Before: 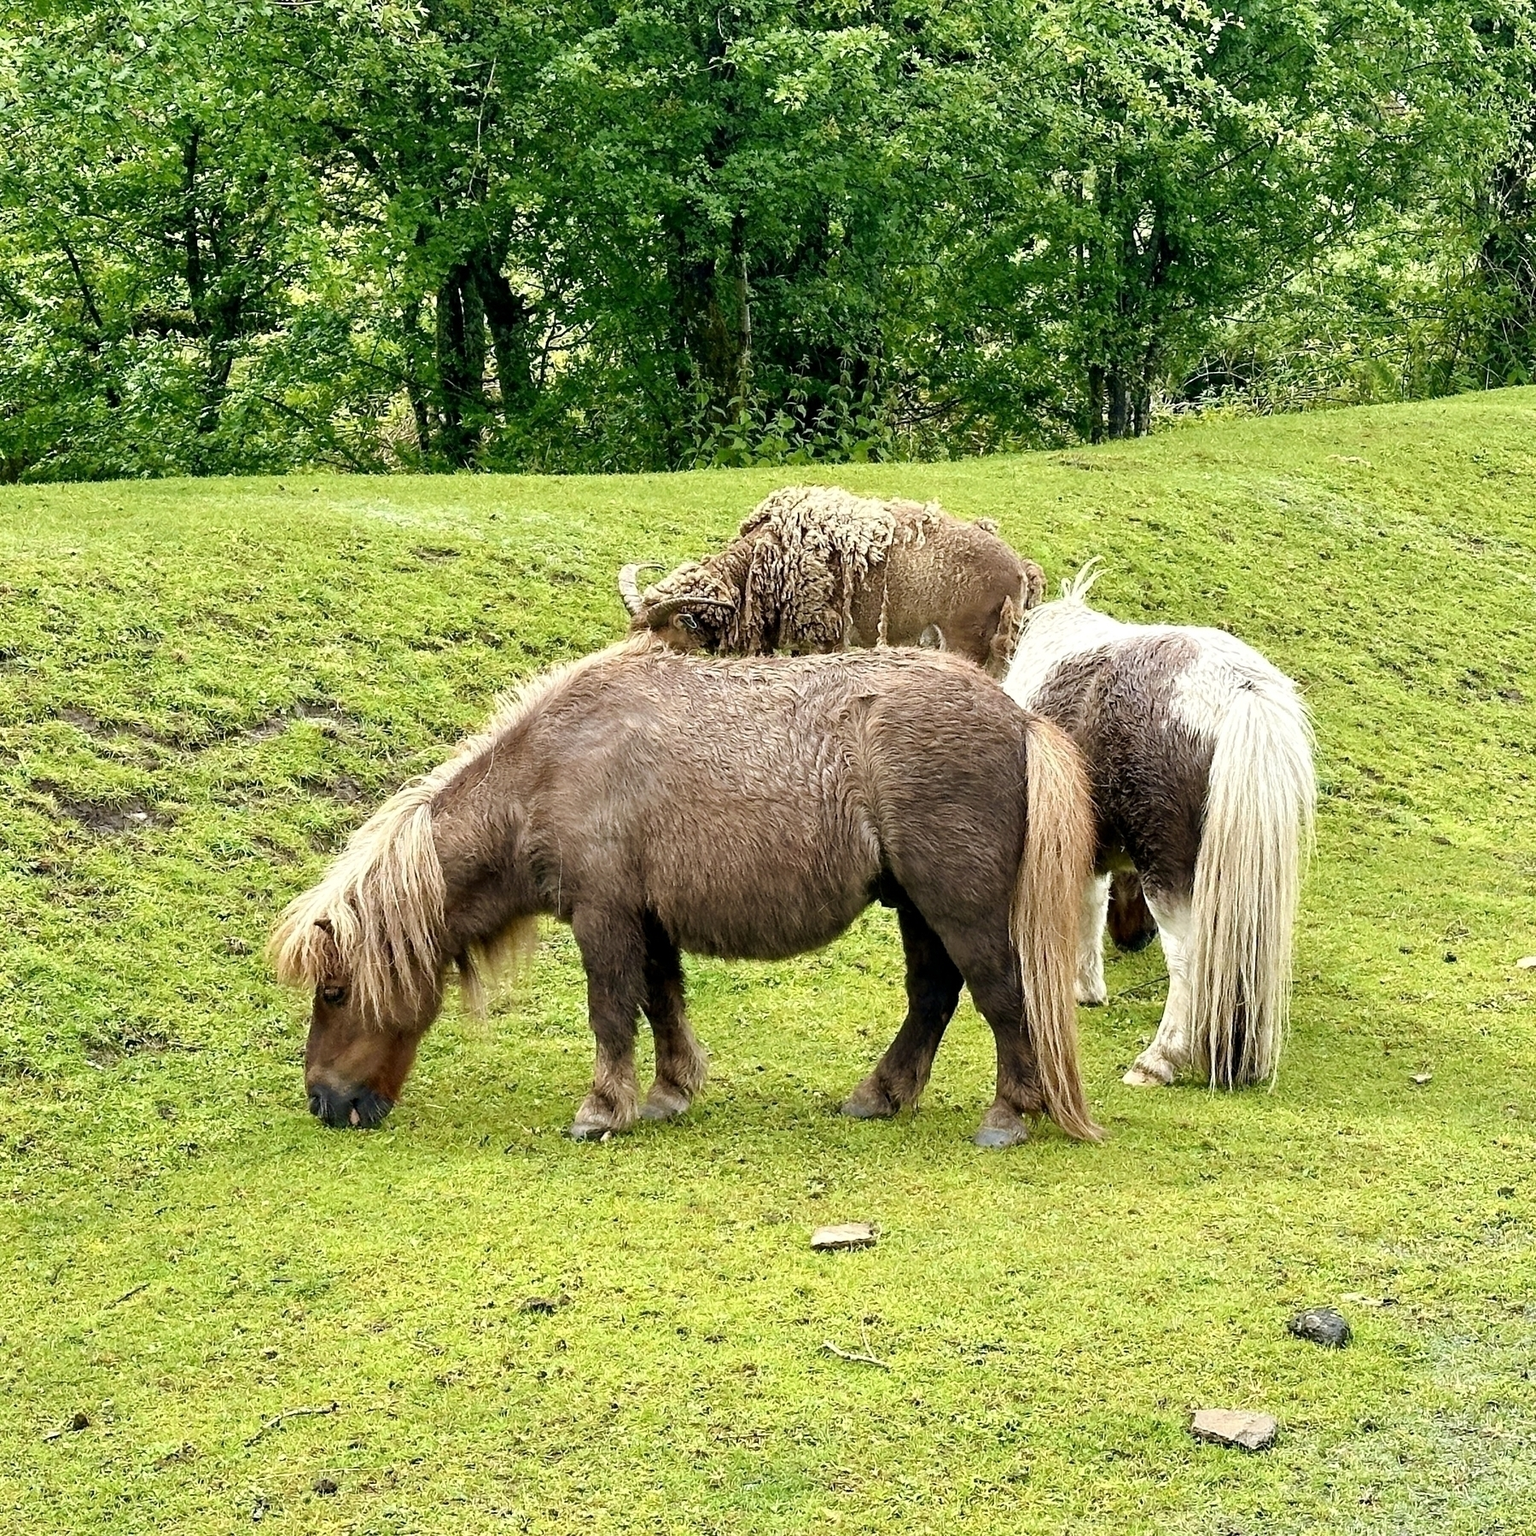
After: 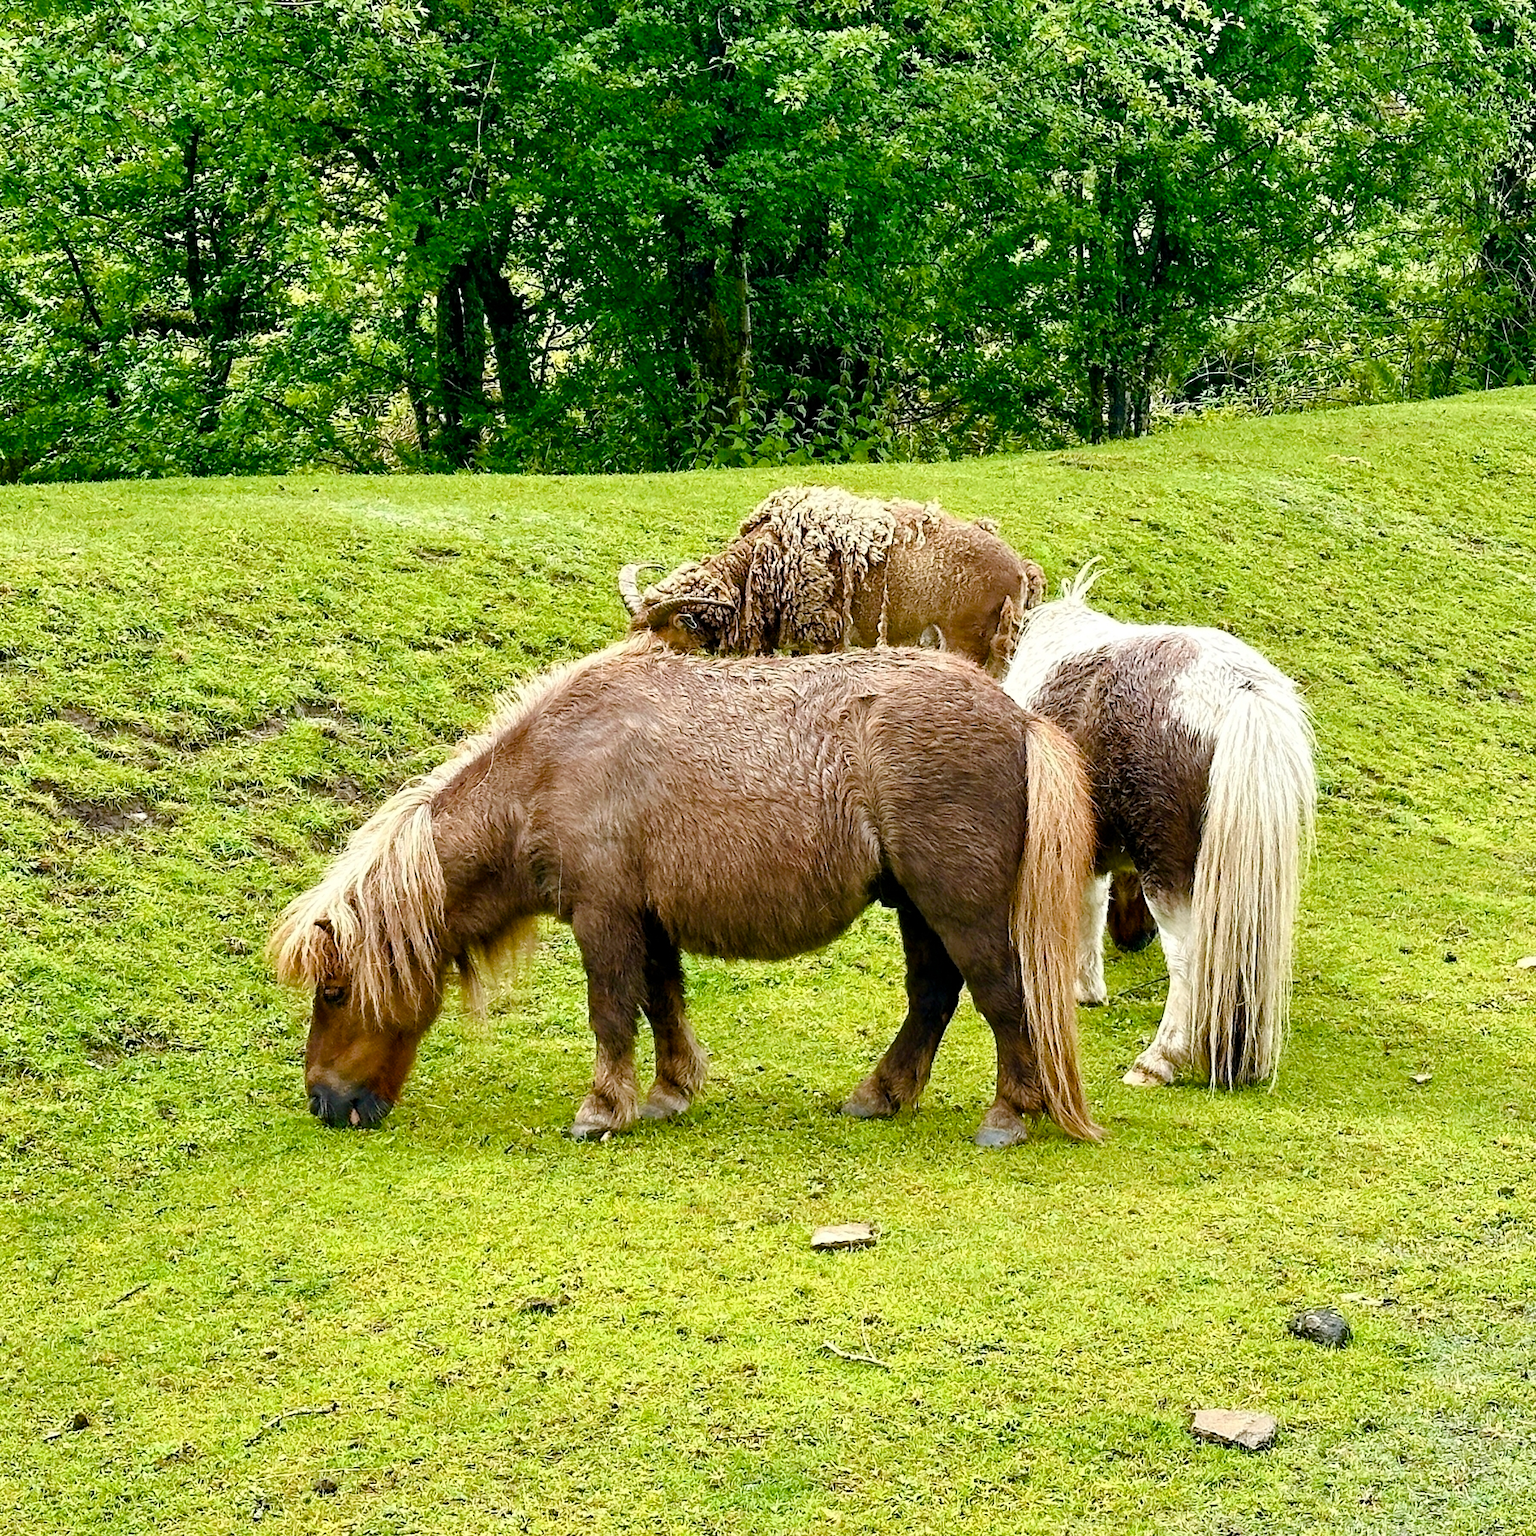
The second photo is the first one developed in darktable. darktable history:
color balance rgb: shadows lift › luminance -9.159%, perceptual saturation grading › global saturation 20%, perceptual saturation grading › highlights -25.394%, perceptual saturation grading › shadows 49.993%
